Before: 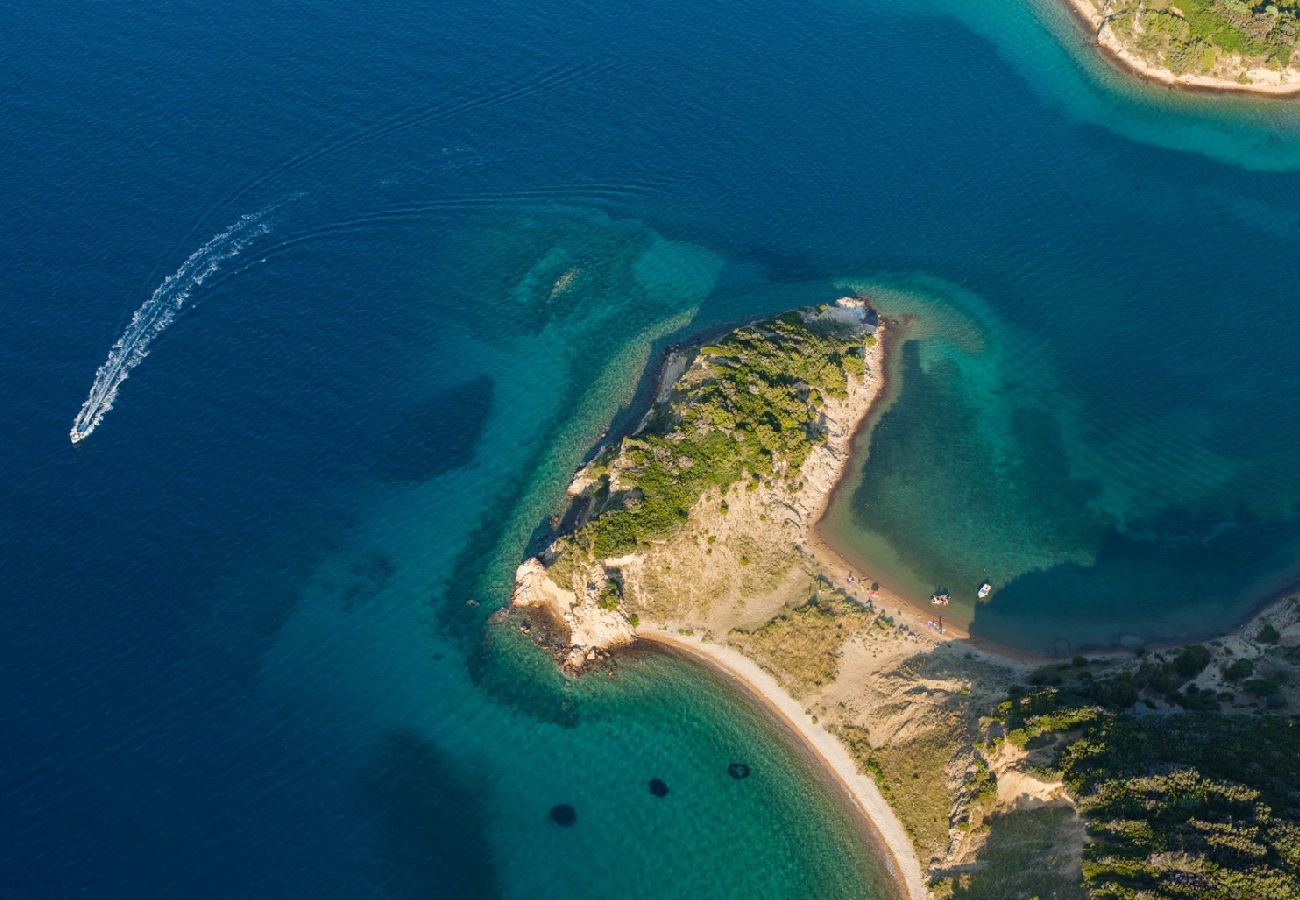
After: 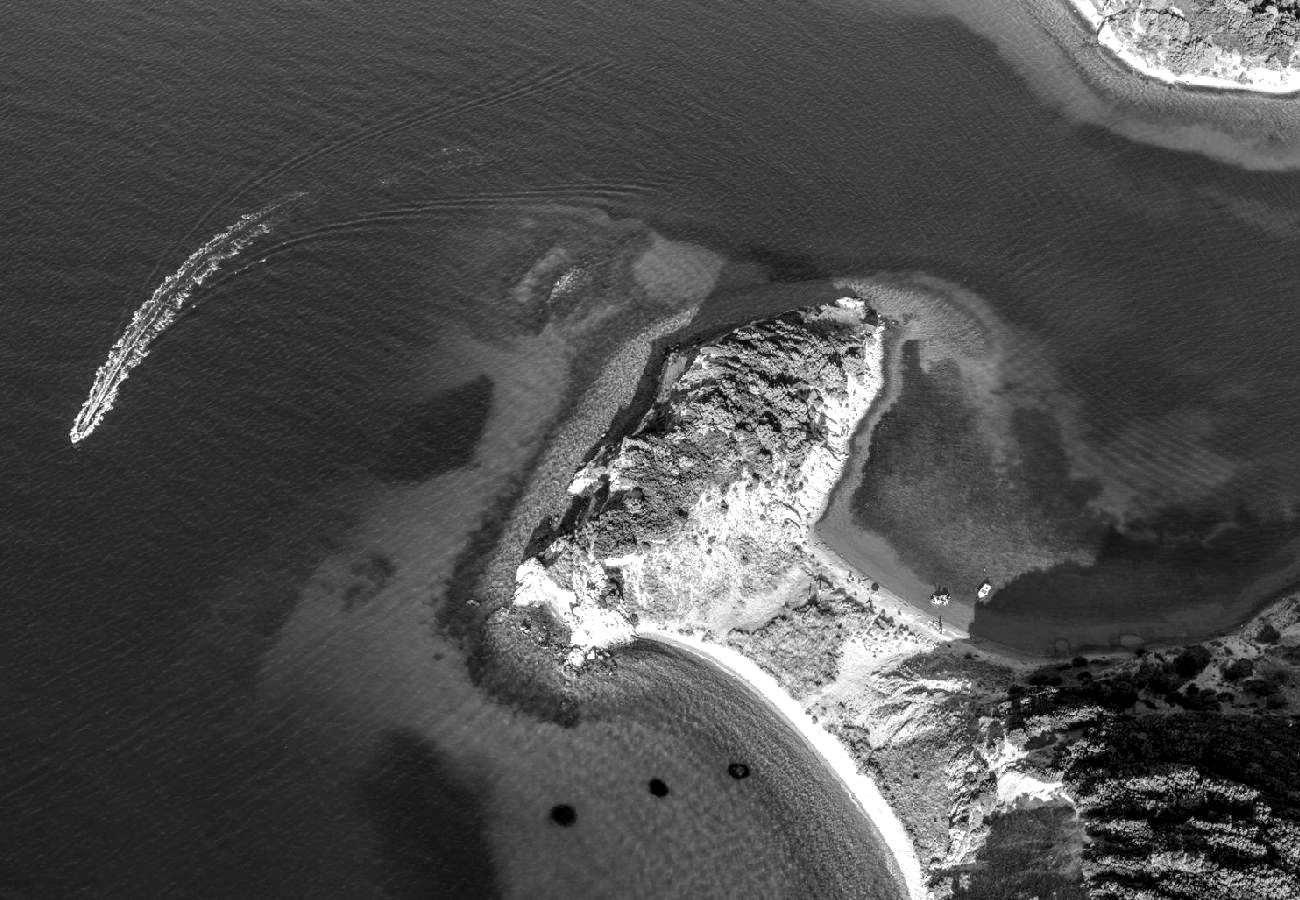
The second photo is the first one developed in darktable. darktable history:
local contrast: highlights 19%, detail 186%
monochrome: on, module defaults
